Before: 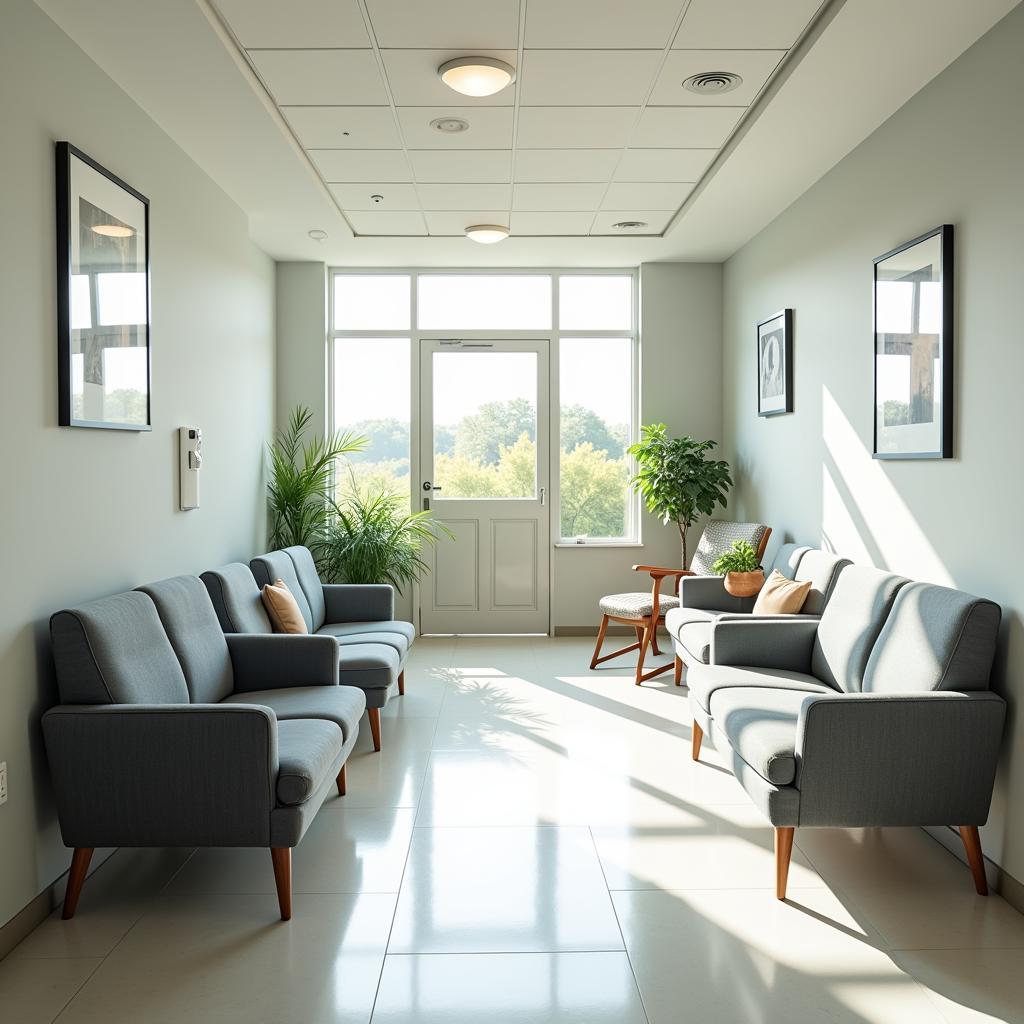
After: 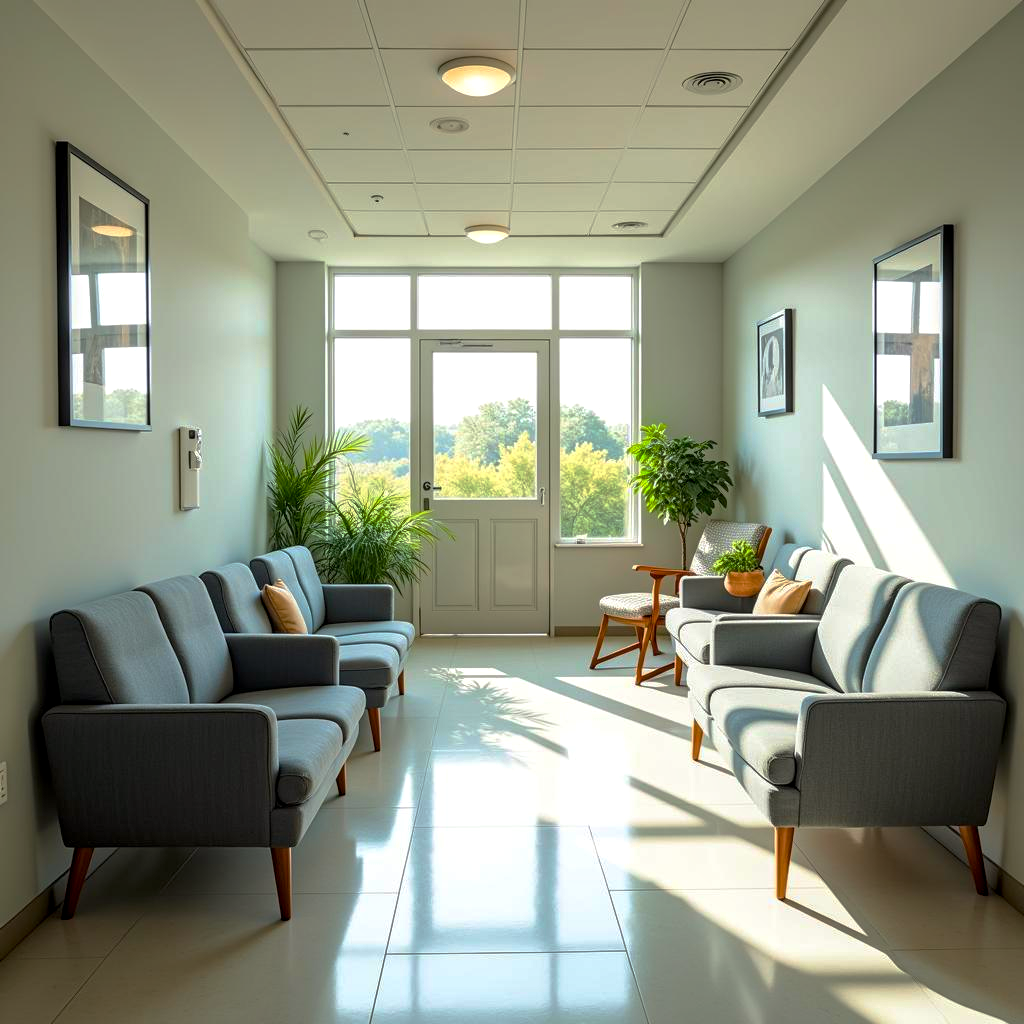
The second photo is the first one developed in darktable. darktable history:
color balance rgb: power › chroma 0.261%, power › hue 61.95°, linear chroma grading › global chroma 7.137%, perceptual saturation grading › global saturation 19.867%, perceptual brilliance grading › mid-tones 9.909%, perceptual brilliance grading › shadows 15.257%, global vibrance 20%
local contrast: on, module defaults
base curve: curves: ch0 [(0, 0) (0.595, 0.418) (1, 1)], preserve colors none
